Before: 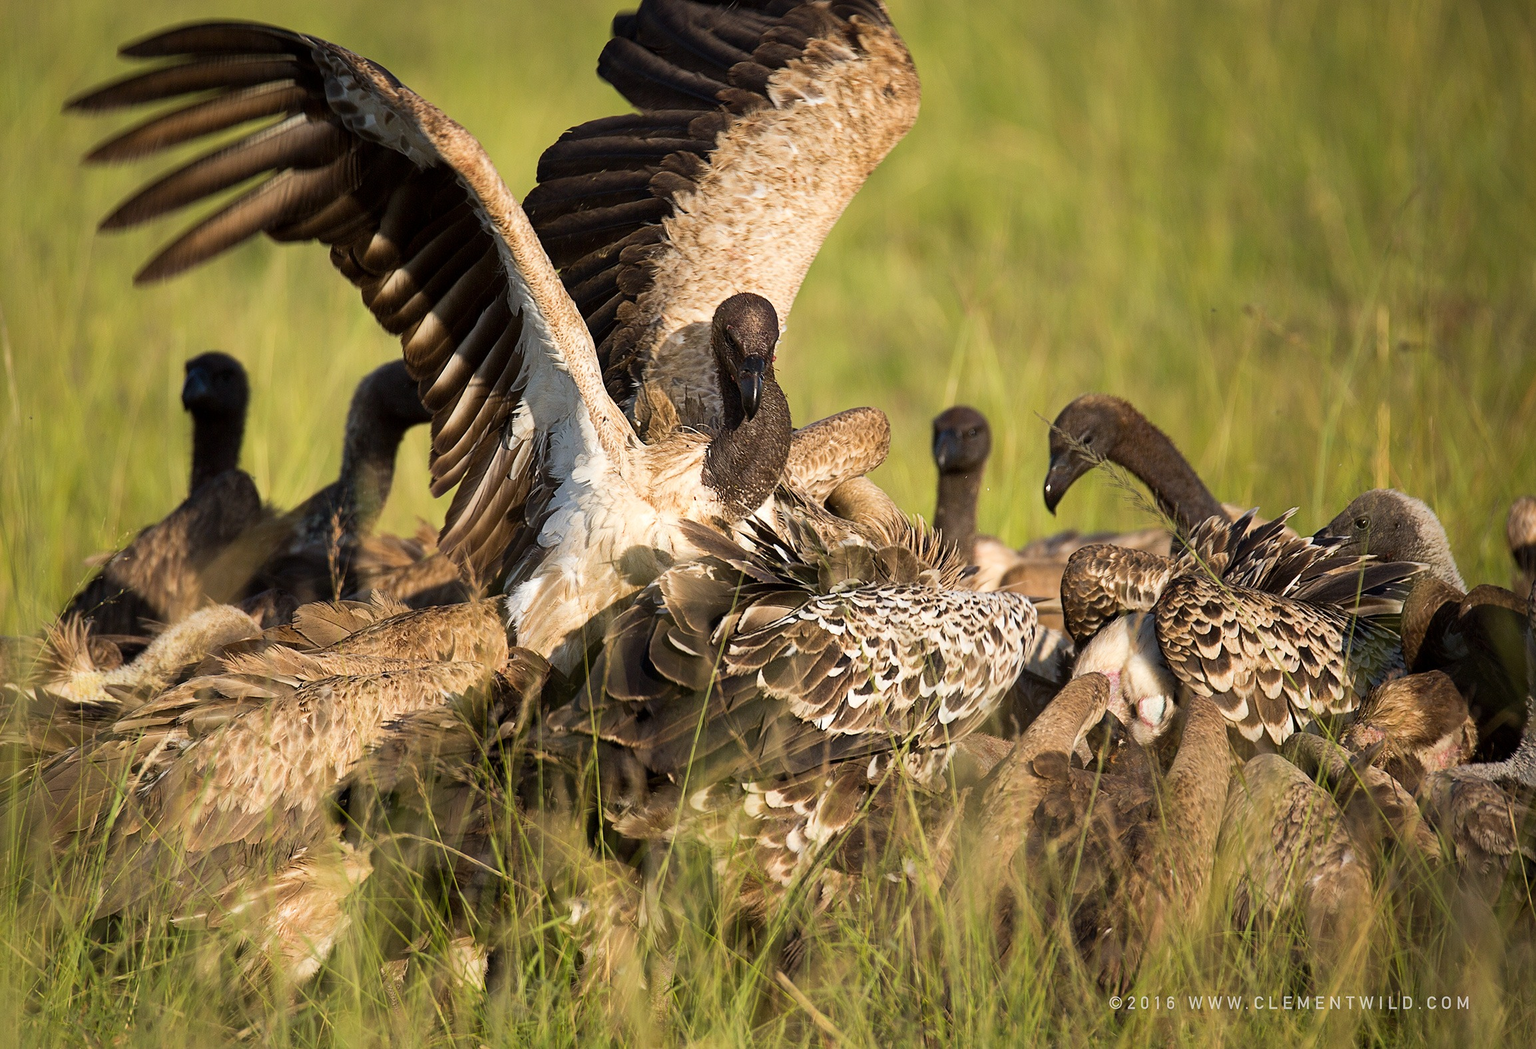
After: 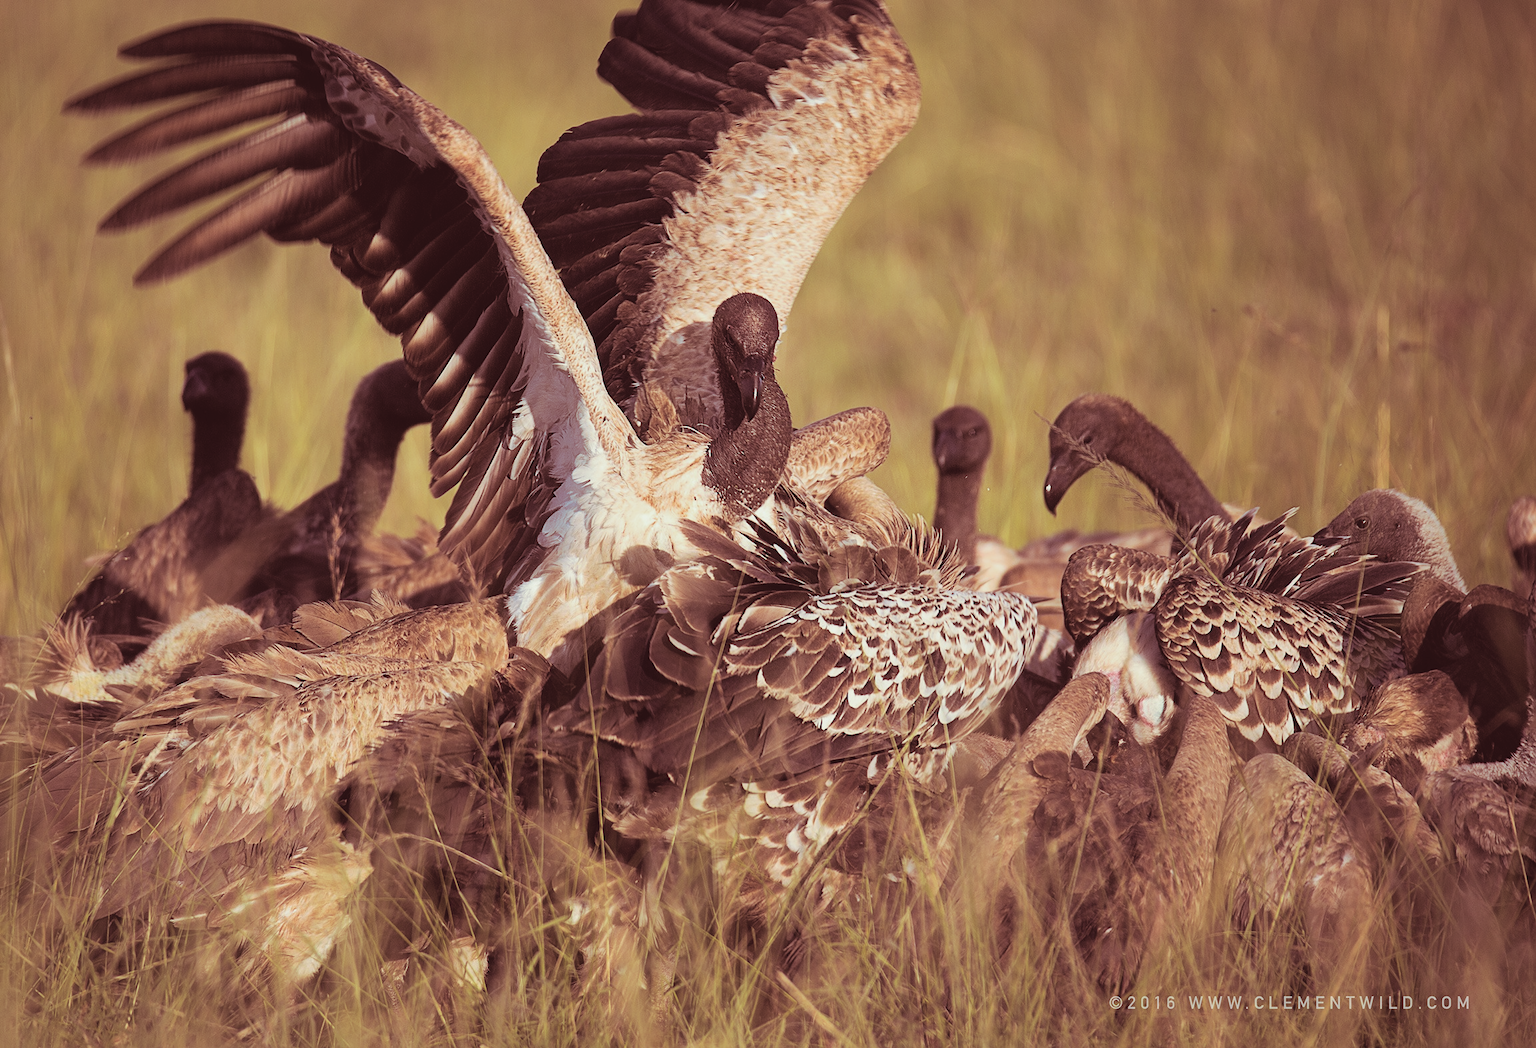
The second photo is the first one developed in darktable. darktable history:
white balance: red 0.983, blue 1.036
split-toning: compress 20%
contrast brightness saturation: contrast -0.15, brightness 0.05, saturation -0.12
